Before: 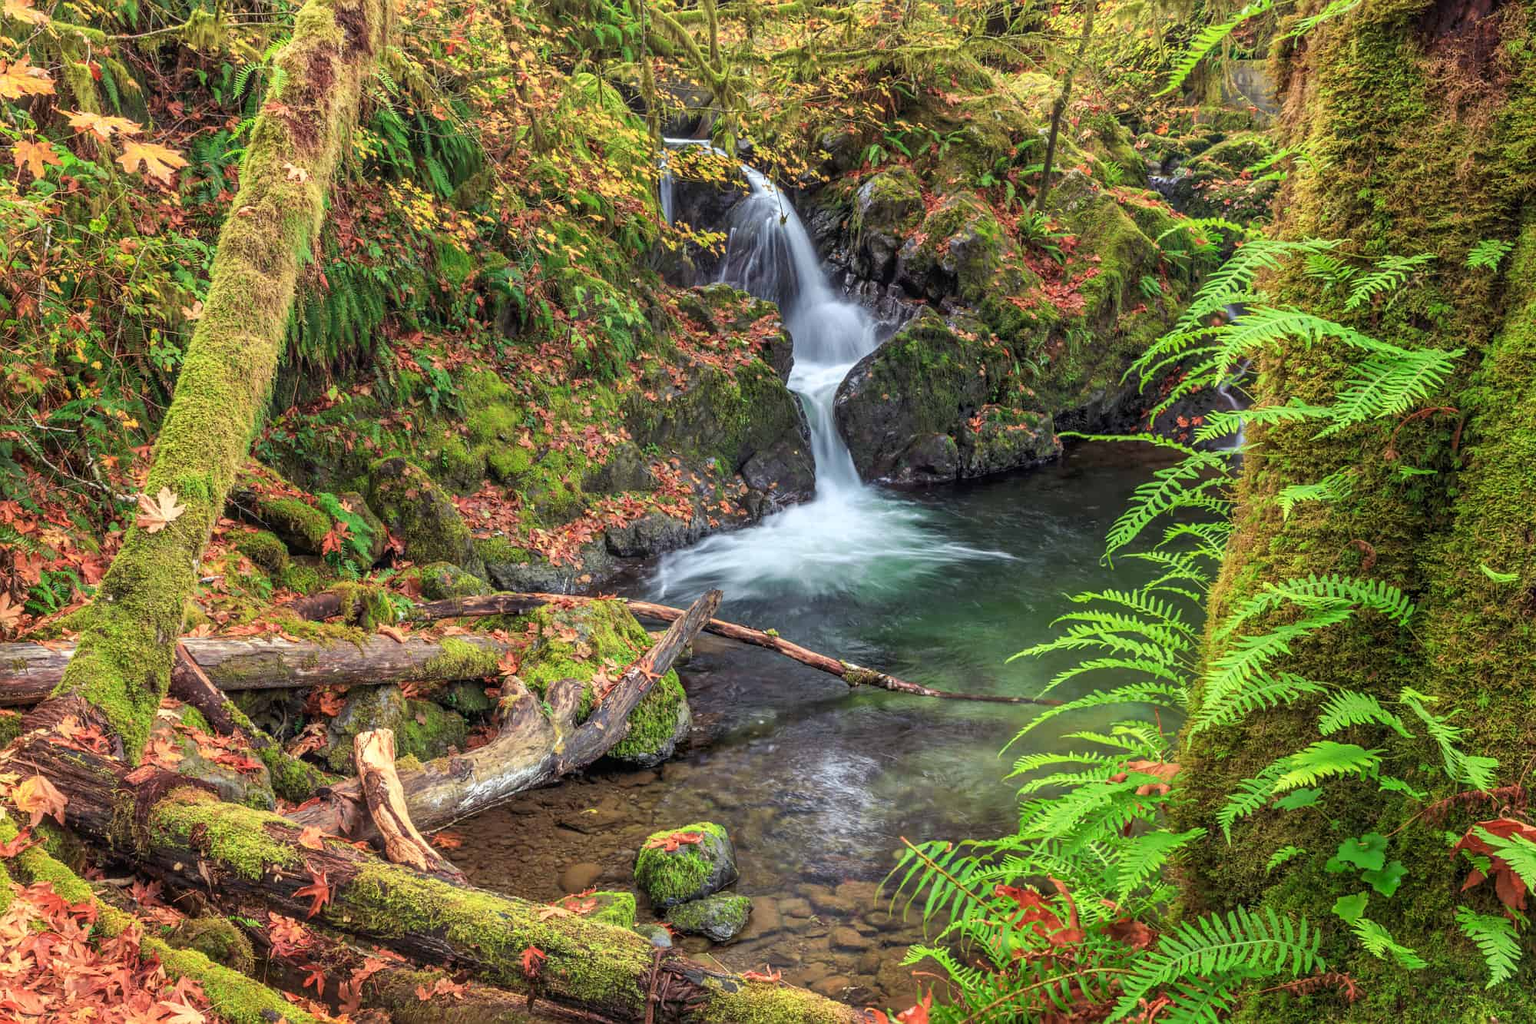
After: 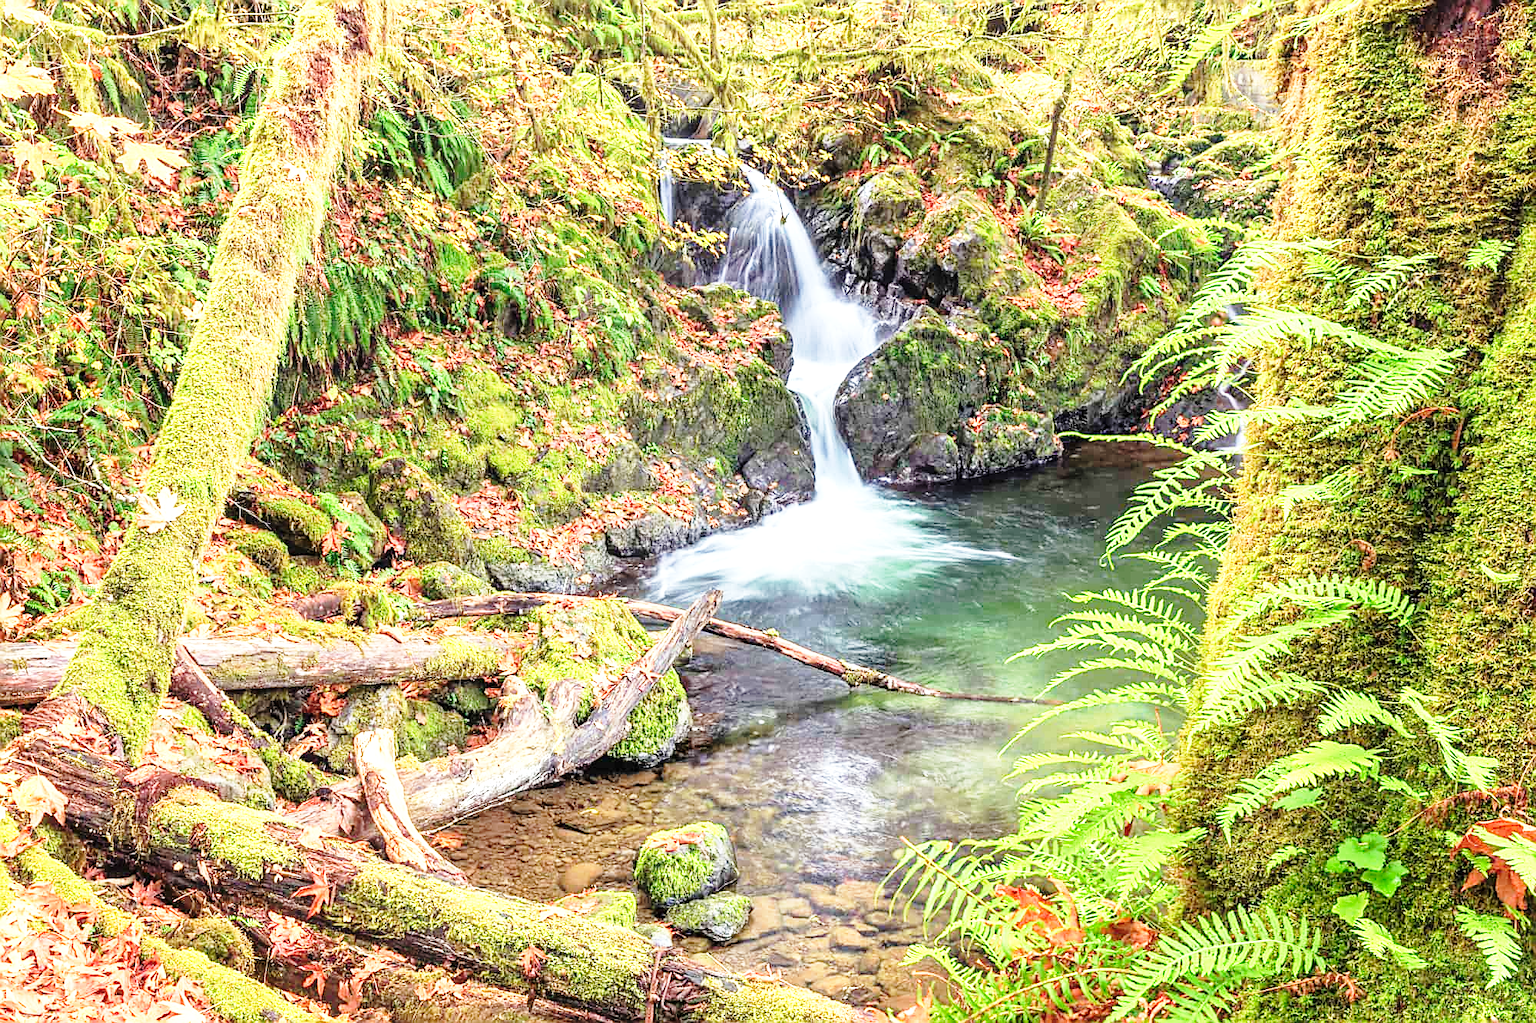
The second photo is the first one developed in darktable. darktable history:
sharpen: amount 0.496
exposure: exposure 1.066 EV, compensate highlight preservation false
base curve: curves: ch0 [(0, 0) (0.028, 0.03) (0.121, 0.232) (0.46, 0.748) (0.859, 0.968) (1, 1)], preserve colors none
local contrast: mode bilateral grid, contrast 99, coarseness 100, detail 91%, midtone range 0.2
